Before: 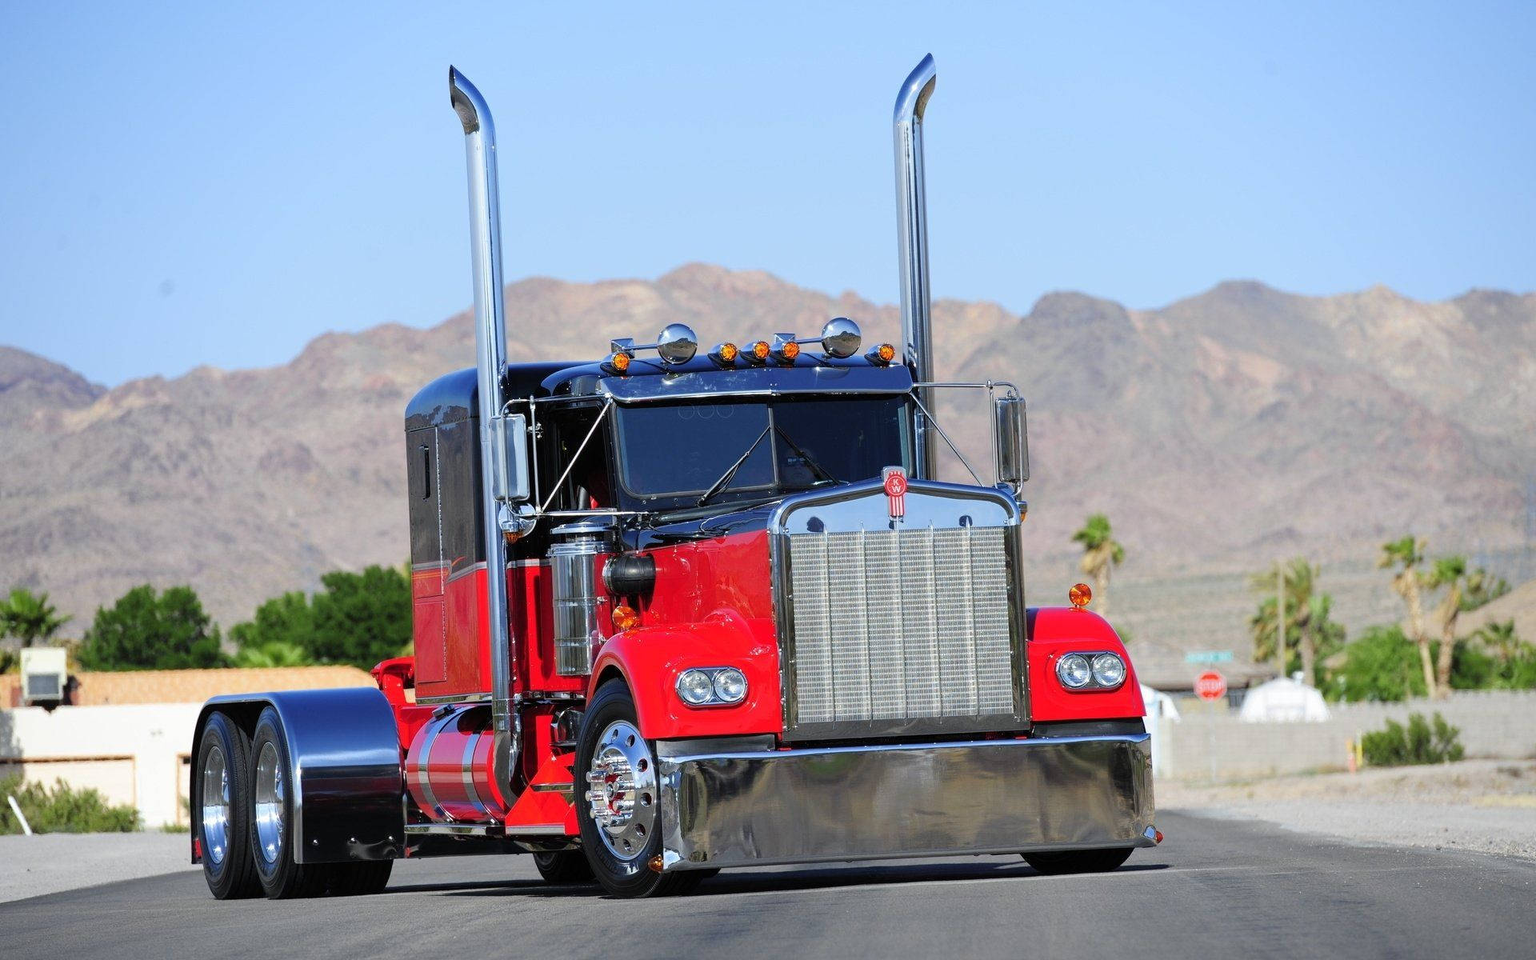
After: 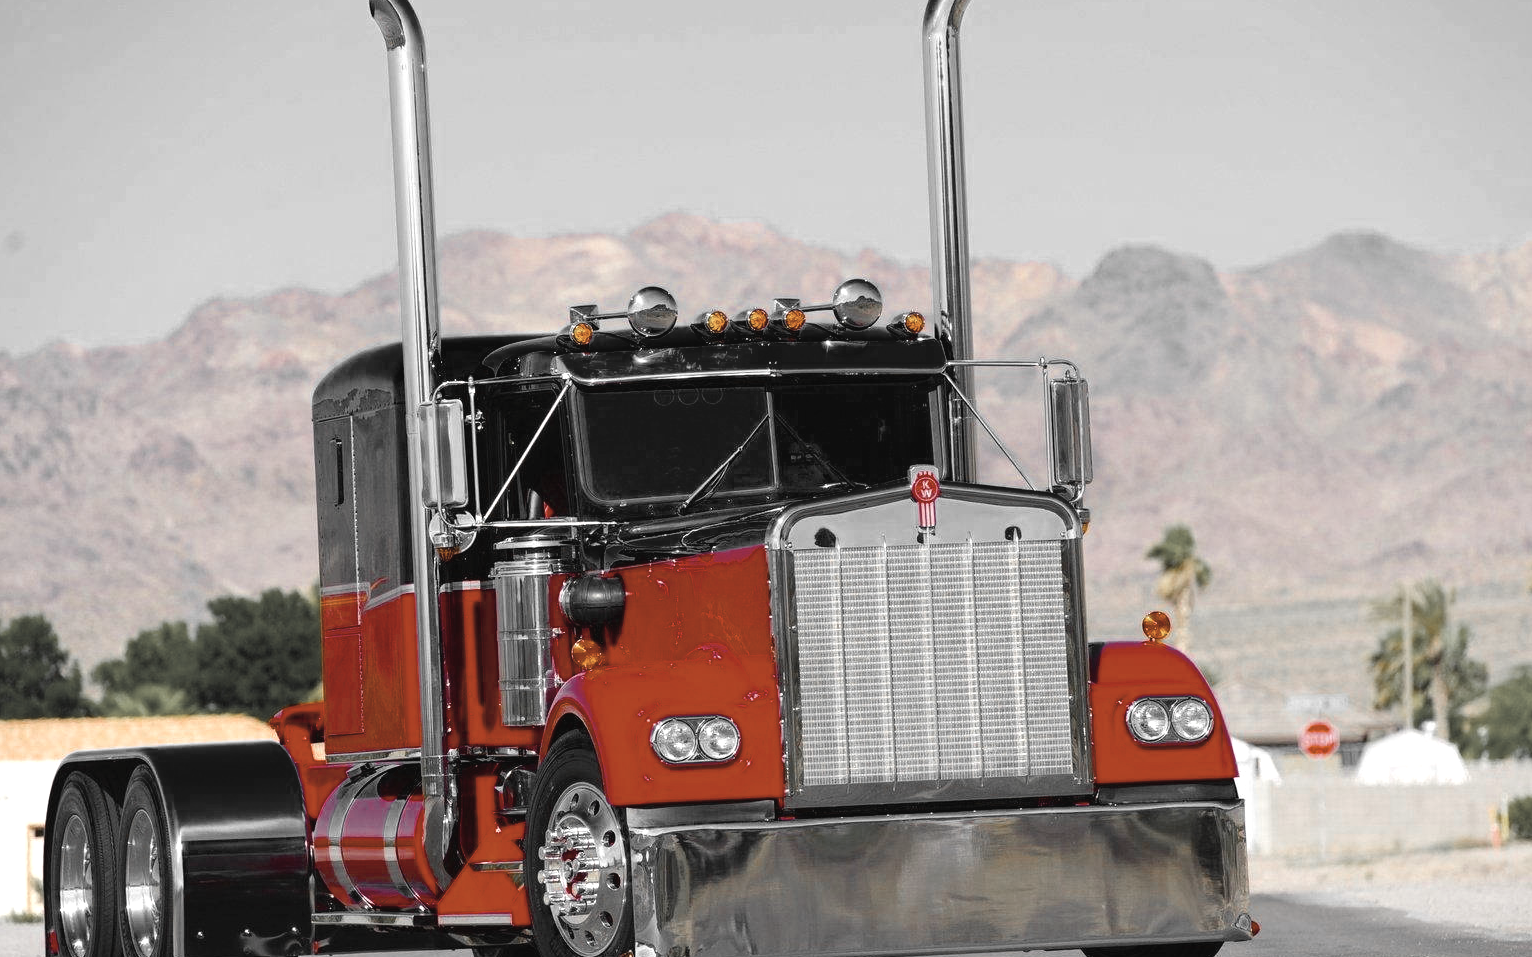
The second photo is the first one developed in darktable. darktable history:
crop and rotate: left 10.122%, top 9.845%, right 10.071%, bottom 10.356%
contrast brightness saturation: contrast -0.055, saturation -0.41
color zones: curves: ch0 [(0, 0.447) (0.184, 0.543) (0.323, 0.476) (0.429, 0.445) (0.571, 0.443) (0.714, 0.451) (0.857, 0.452) (1, 0.447)]; ch1 [(0, 0.464) (0.176, 0.46) (0.287, 0.177) (0.429, 0.002) (0.571, 0) (0.714, 0) (0.857, 0) (1, 0.464)]
color balance rgb: power › chroma 0.252%, power › hue 62.86°, highlights gain › chroma 1.073%, highlights gain › hue 60.27°, global offset › hue 170.29°, perceptual saturation grading › global saturation 37.26%, perceptual brilliance grading › global brilliance 18.233%, saturation formula JzAzBz (2021)
